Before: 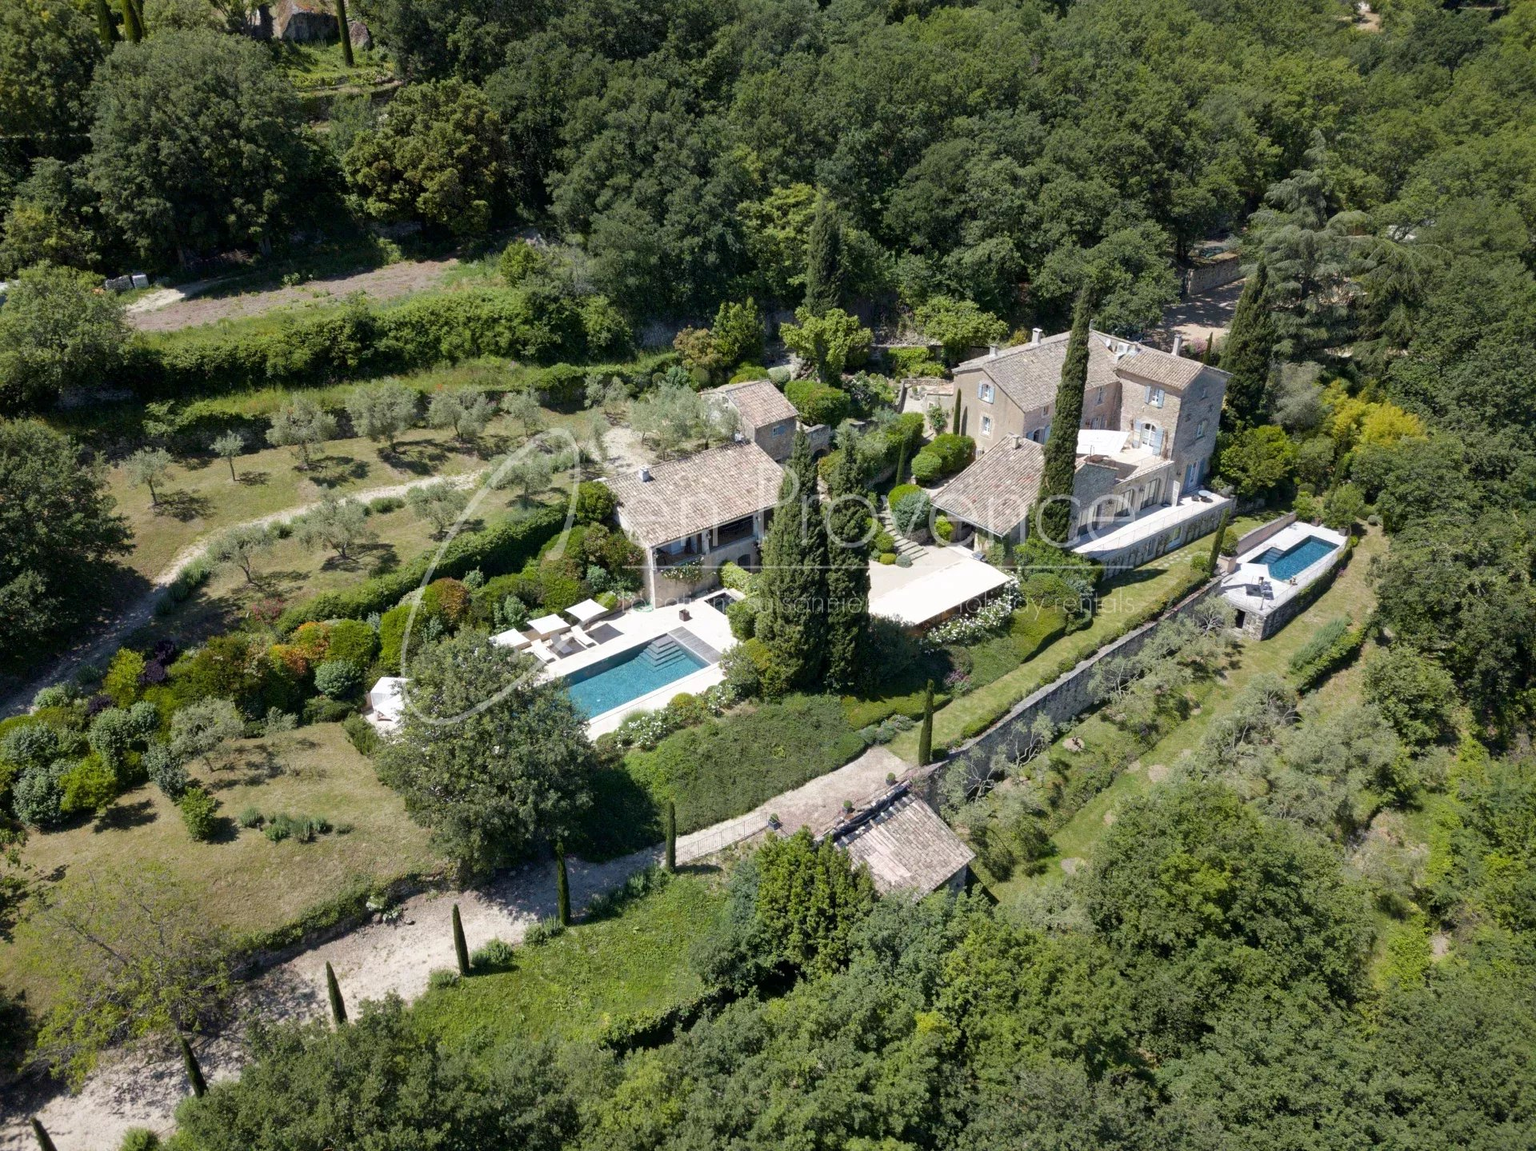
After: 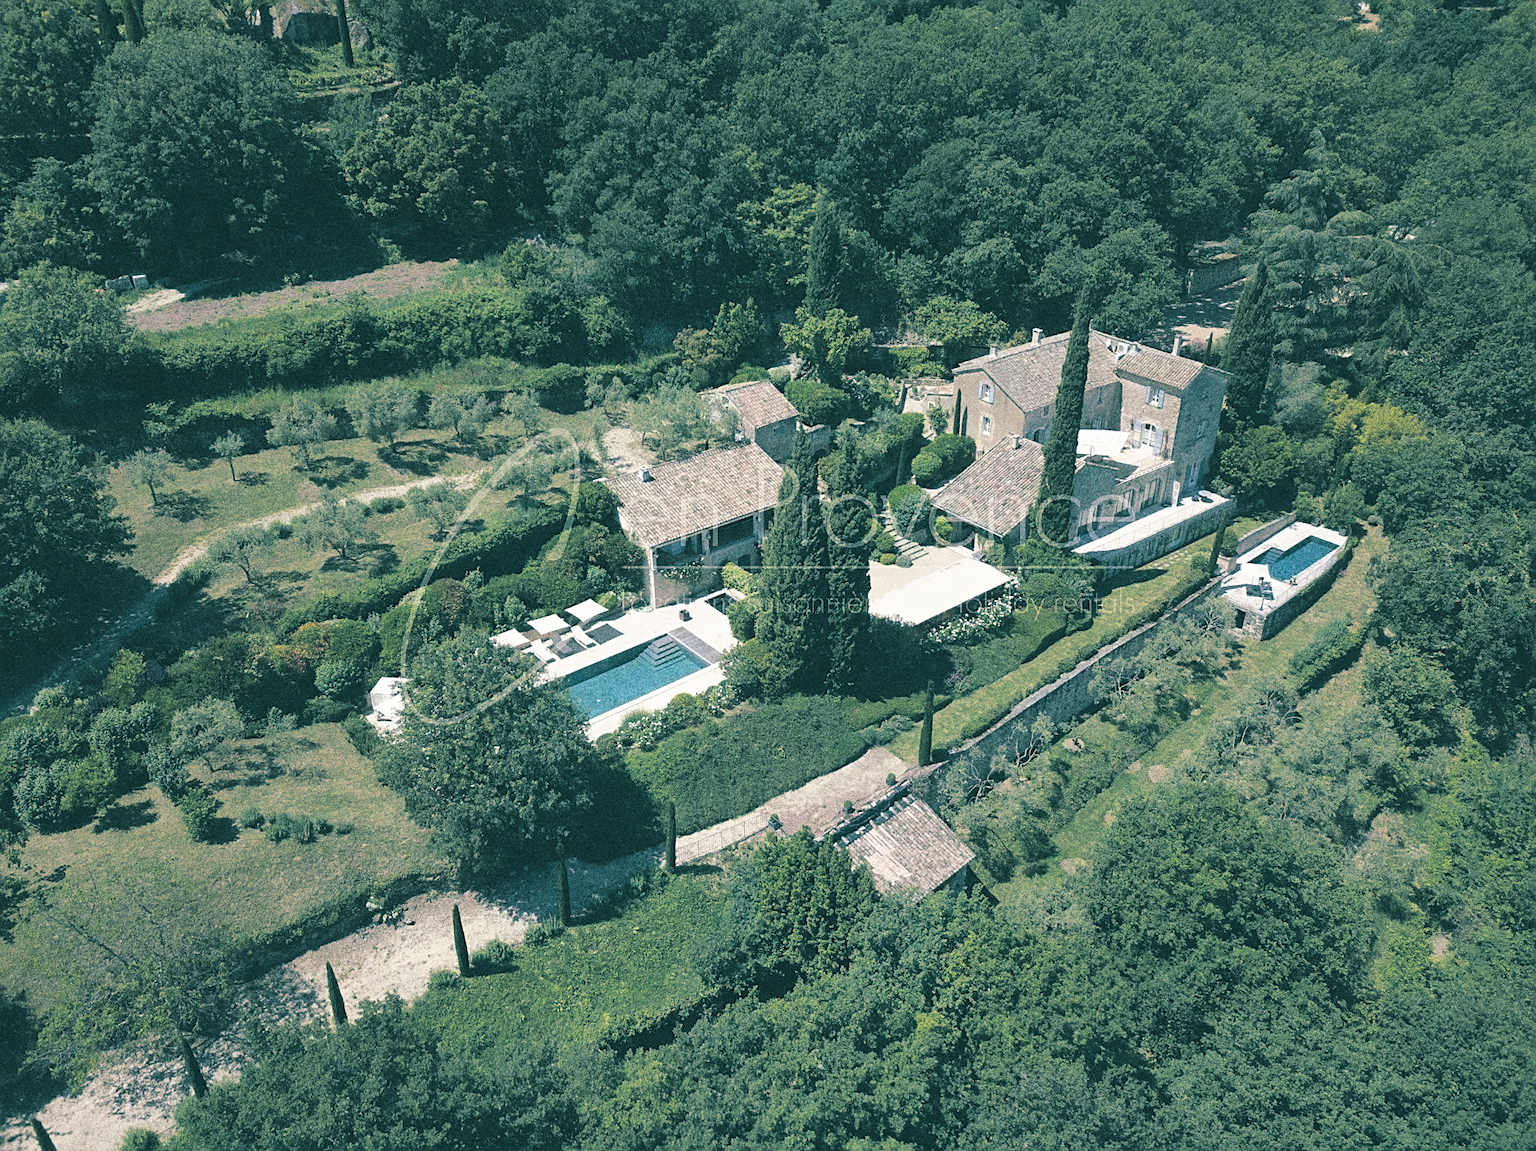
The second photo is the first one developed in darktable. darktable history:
split-toning: shadows › hue 186.43°, highlights › hue 49.29°, compress 30.29%
grain: strength 49.07%
exposure: black level correction -0.023, exposure -0.039 EV, compensate highlight preservation false
tone equalizer: on, module defaults
sharpen: on, module defaults
